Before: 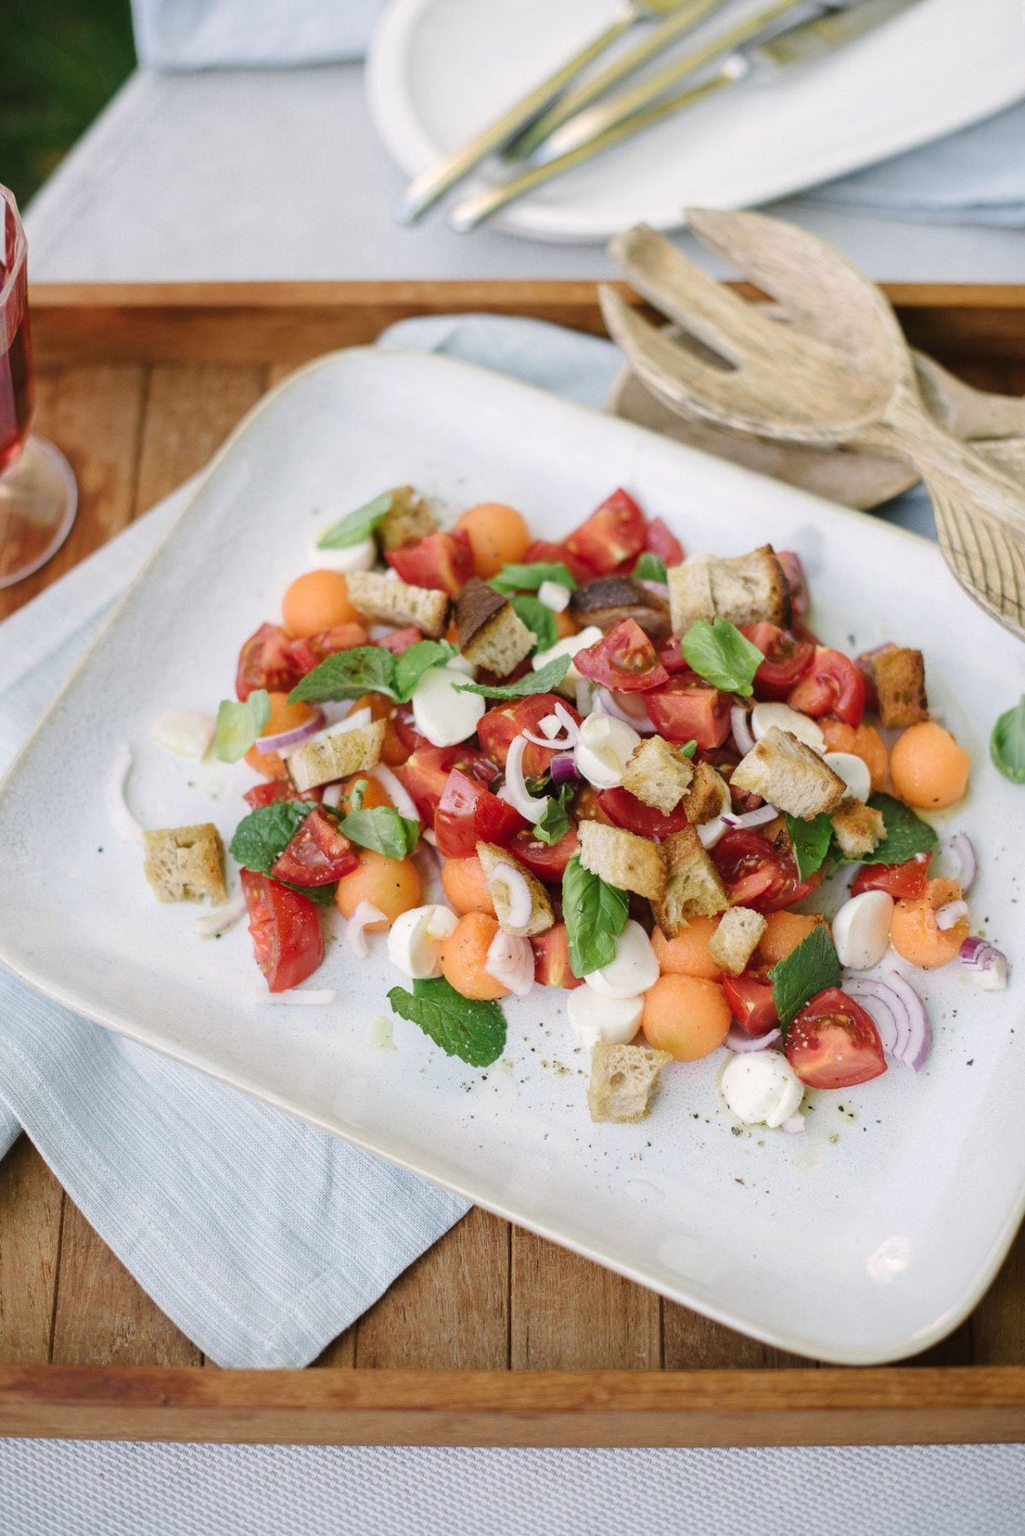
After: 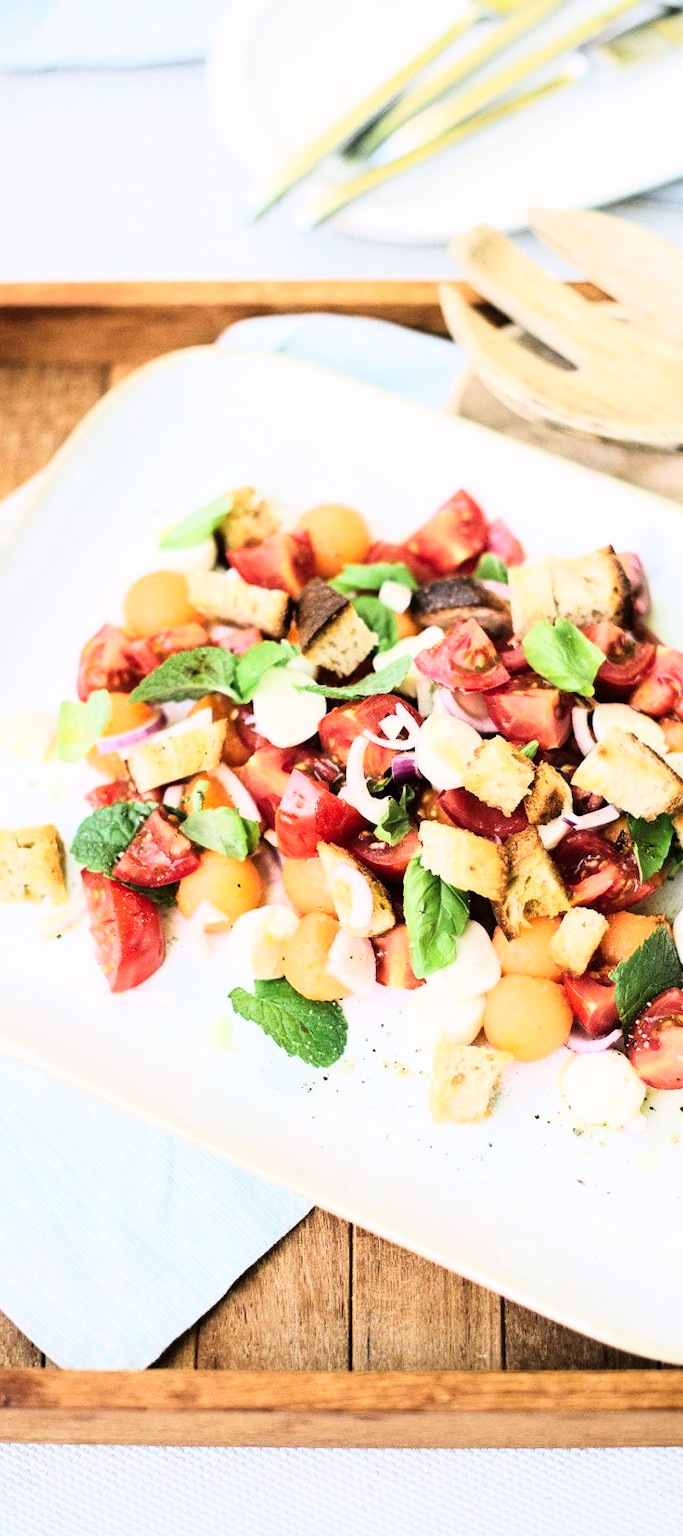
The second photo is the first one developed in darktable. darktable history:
rgb curve: curves: ch0 [(0, 0) (0.21, 0.15) (0.24, 0.21) (0.5, 0.75) (0.75, 0.96) (0.89, 0.99) (1, 1)]; ch1 [(0, 0.02) (0.21, 0.13) (0.25, 0.2) (0.5, 0.67) (0.75, 0.9) (0.89, 0.97) (1, 1)]; ch2 [(0, 0.02) (0.21, 0.13) (0.25, 0.2) (0.5, 0.67) (0.75, 0.9) (0.89, 0.97) (1, 1)], compensate middle gray true
crop and rotate: left 15.546%, right 17.787%
